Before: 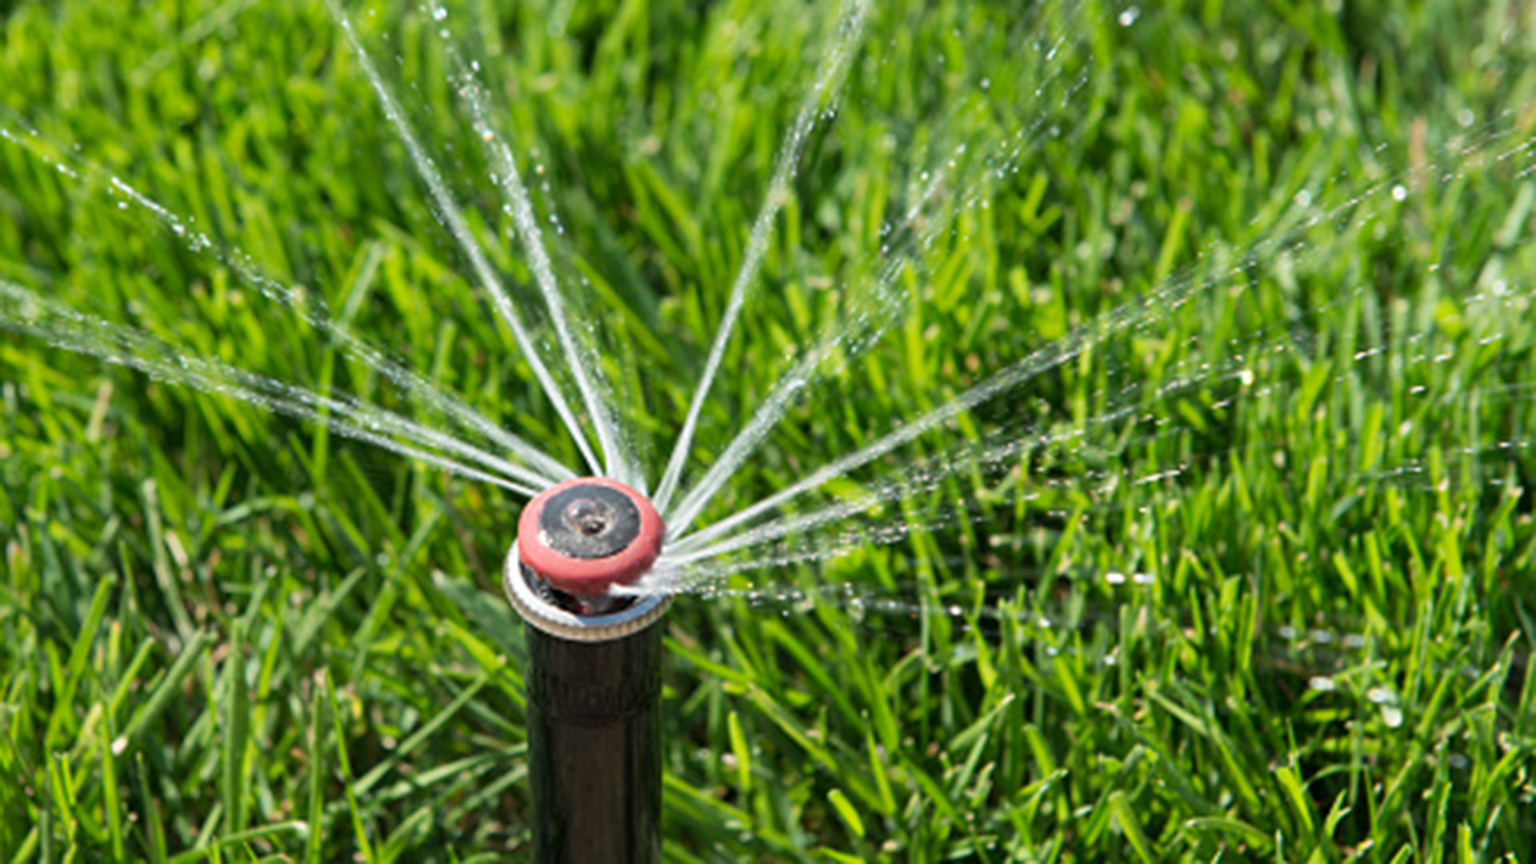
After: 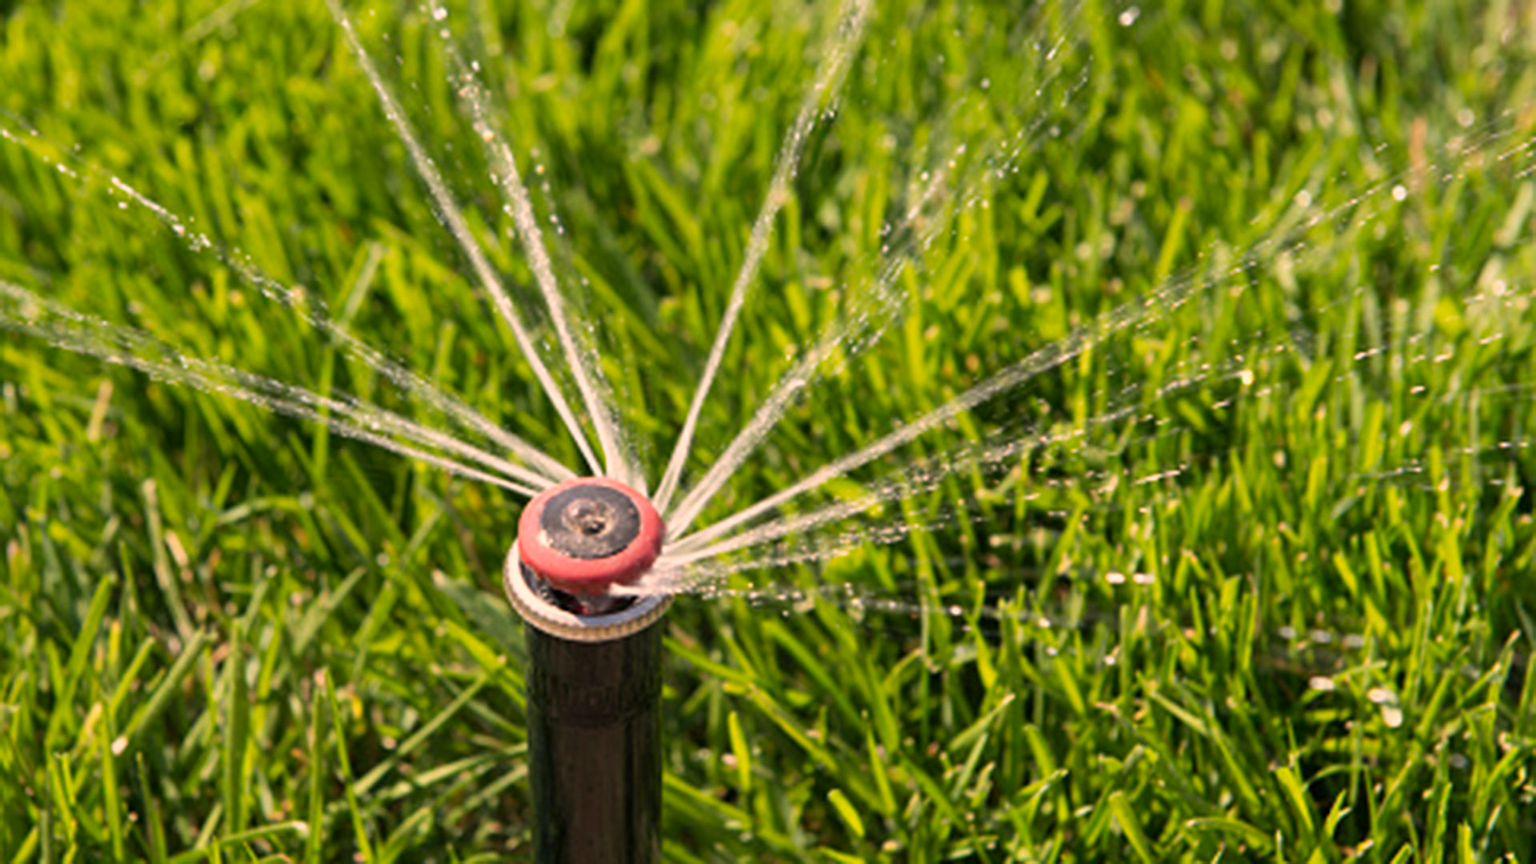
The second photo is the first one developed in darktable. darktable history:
color correction: highlights a* 17.54, highlights b* 18.41
